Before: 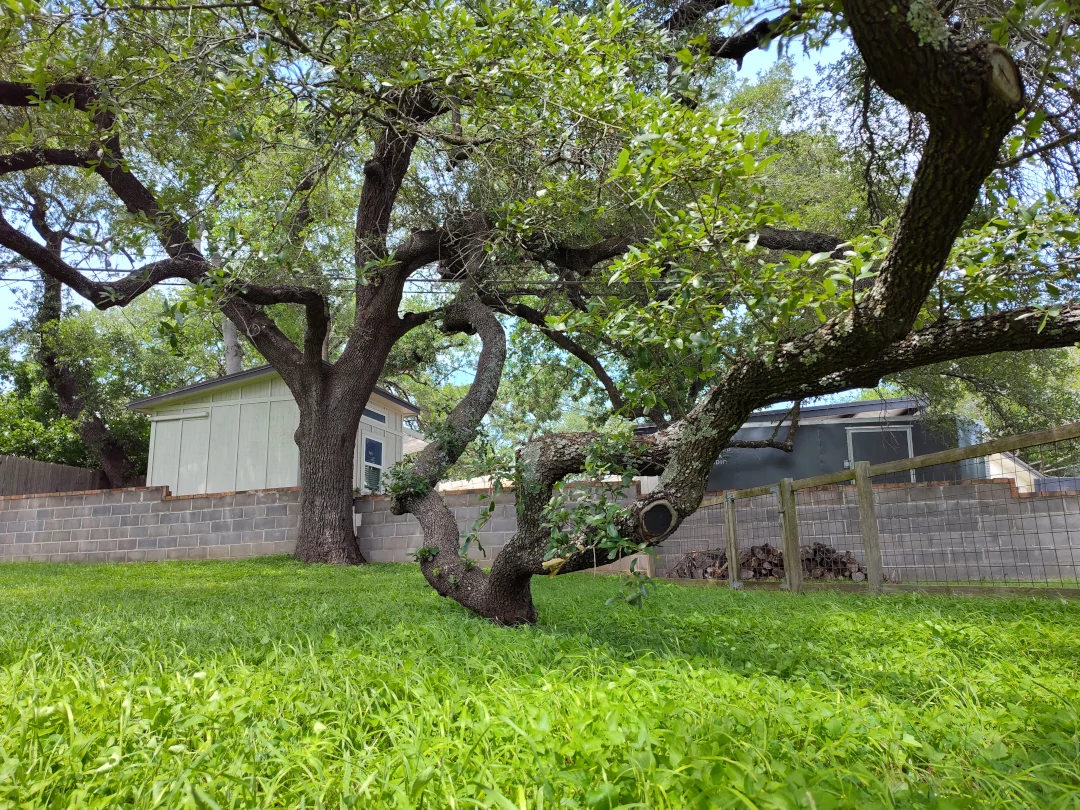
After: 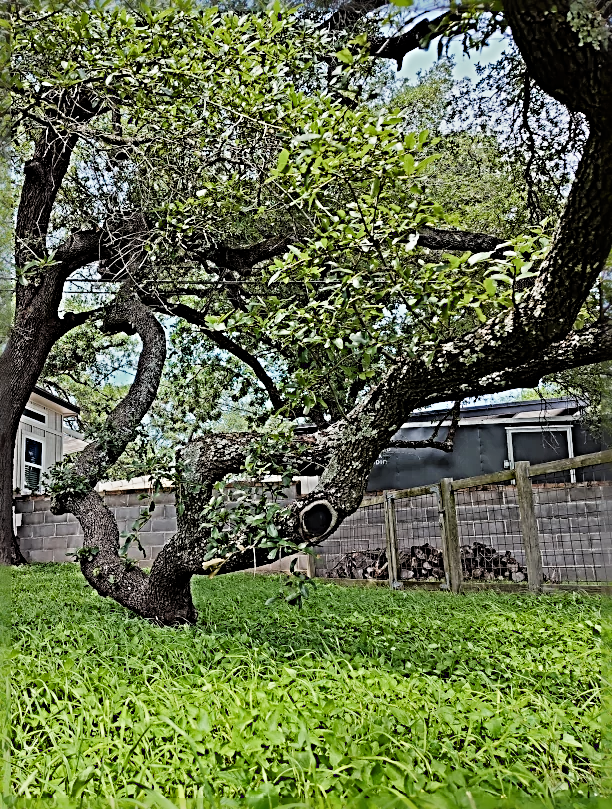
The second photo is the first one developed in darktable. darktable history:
sharpen: radius 4.009, amount 1.987
crop: left 31.556%, top 0.017%, right 11.757%
filmic rgb: black relative exposure -7.65 EV, white relative exposure 4.56 EV, threshold 3.06 EV, hardness 3.61, enable highlight reconstruction true
